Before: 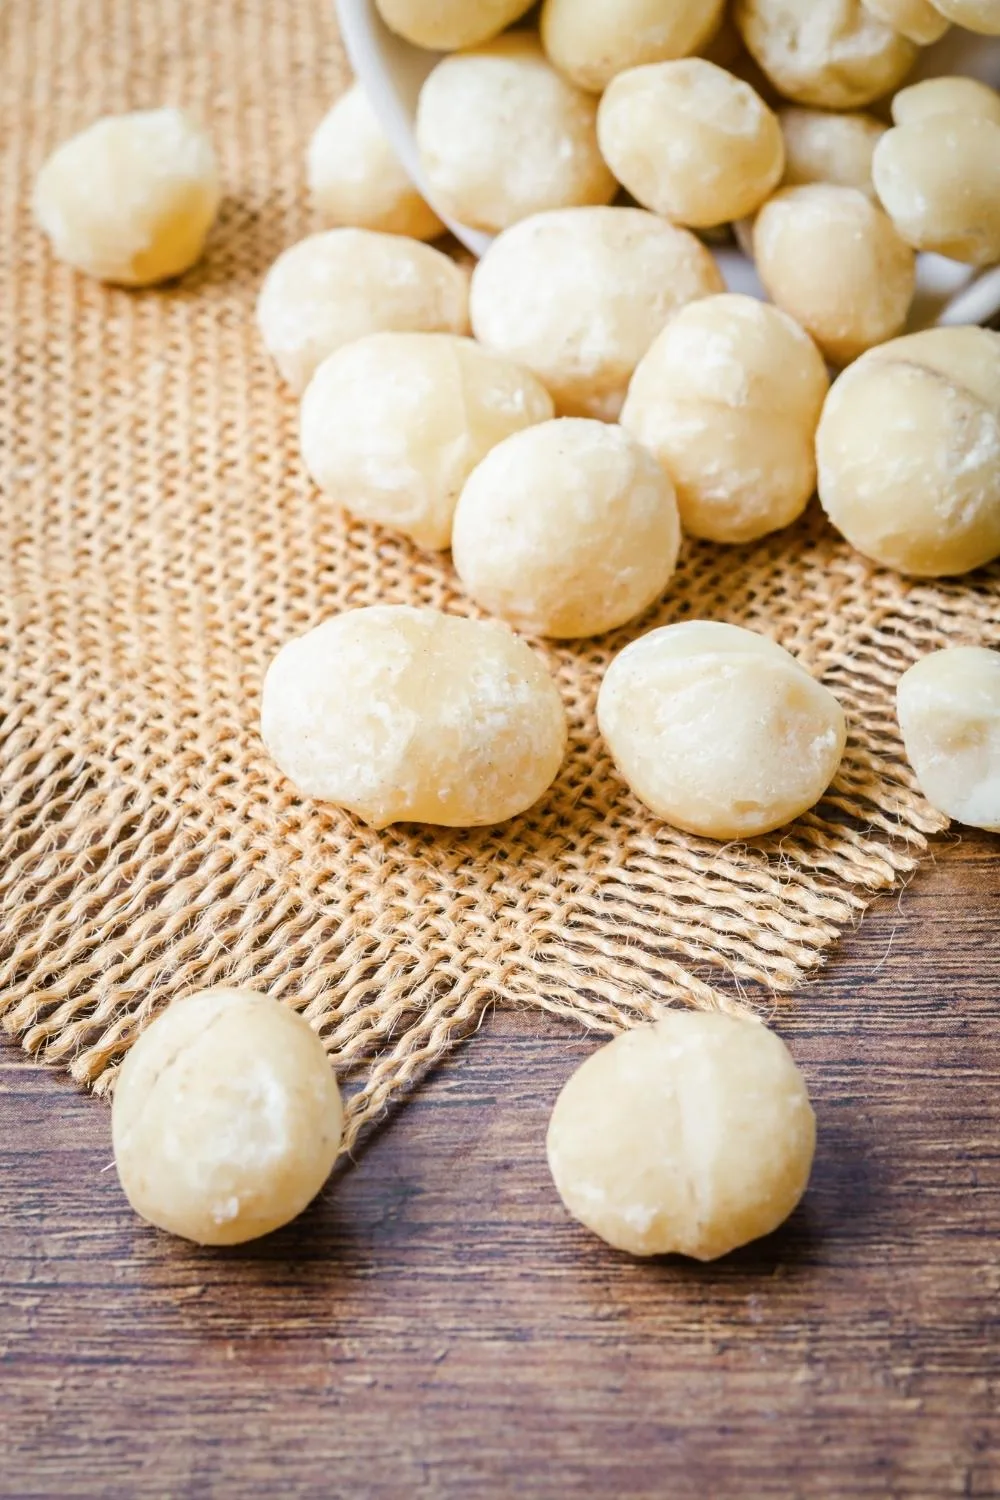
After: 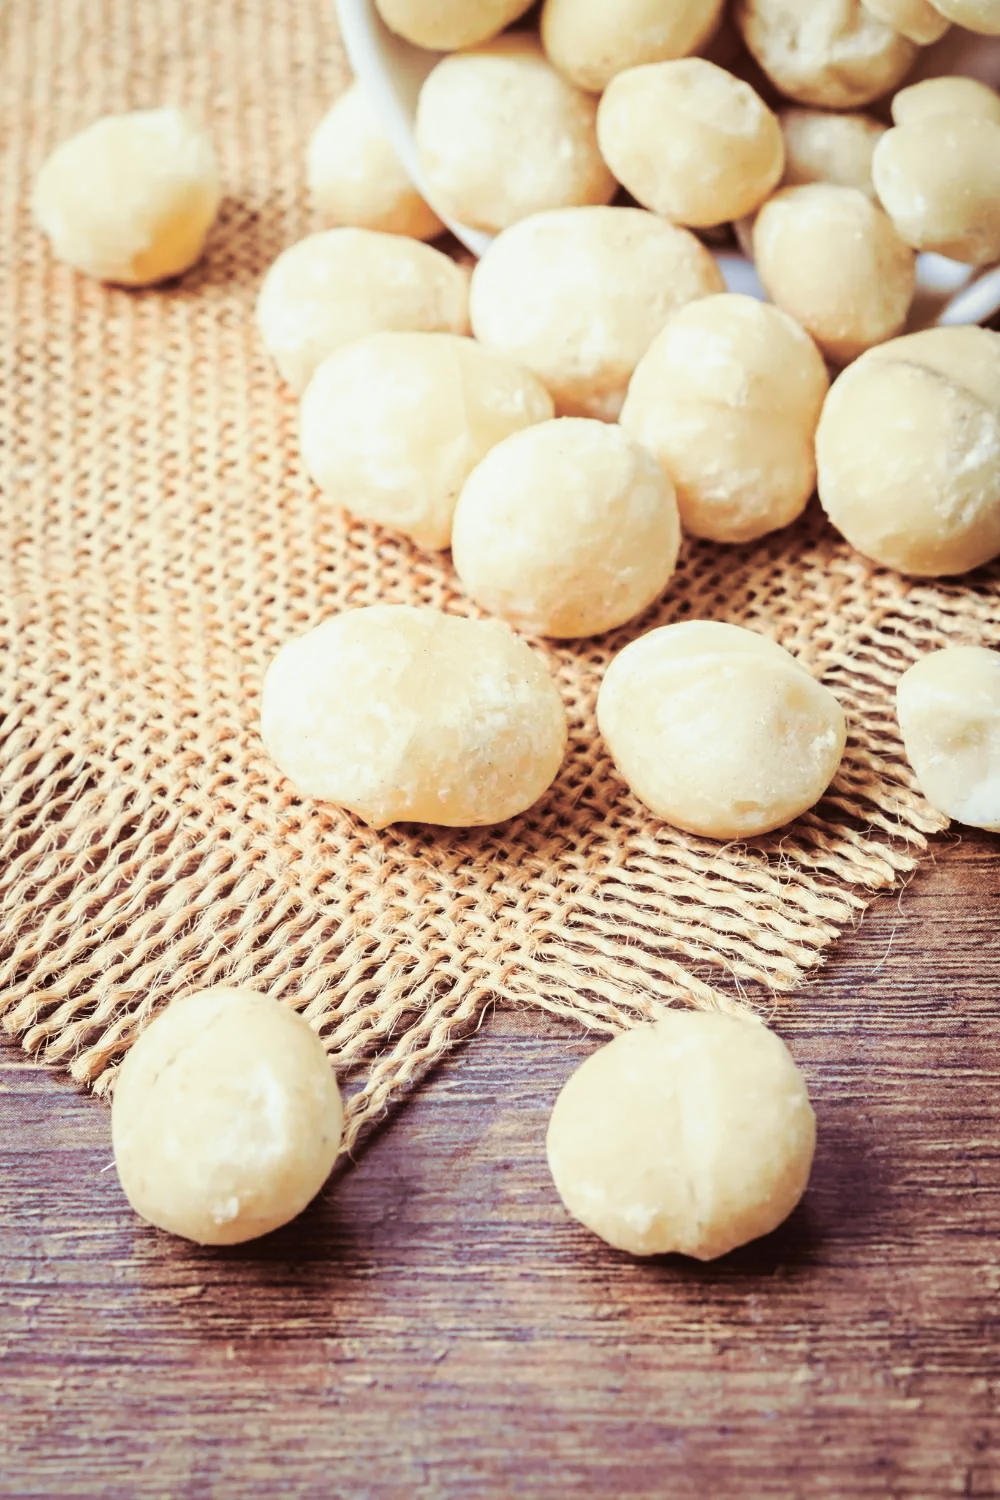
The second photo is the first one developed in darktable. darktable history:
split-toning: on, module defaults
tone curve: curves: ch0 [(0, 0.039) (0.104, 0.103) (0.273, 0.267) (0.448, 0.487) (0.704, 0.761) (0.886, 0.922) (0.994, 0.971)]; ch1 [(0, 0) (0.335, 0.298) (0.446, 0.413) (0.485, 0.487) (0.515, 0.503) (0.566, 0.563) (0.641, 0.655) (1, 1)]; ch2 [(0, 0) (0.314, 0.301) (0.421, 0.411) (0.502, 0.494) (0.528, 0.54) (0.557, 0.559) (0.612, 0.605) (0.722, 0.686) (1, 1)], color space Lab, independent channels, preserve colors none
